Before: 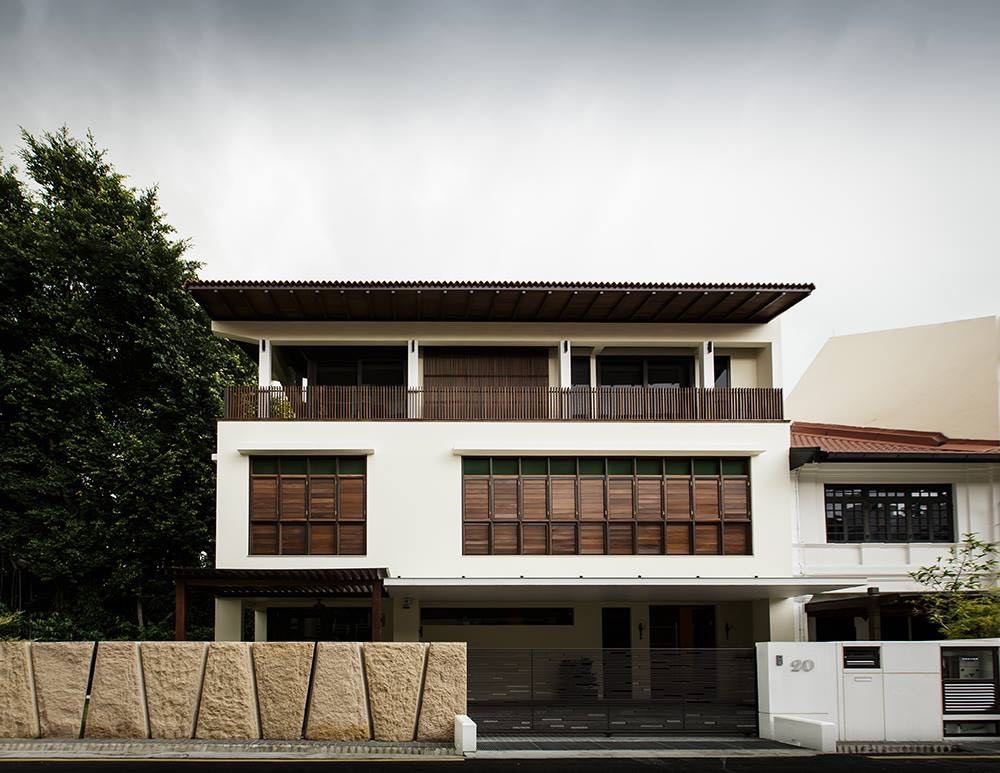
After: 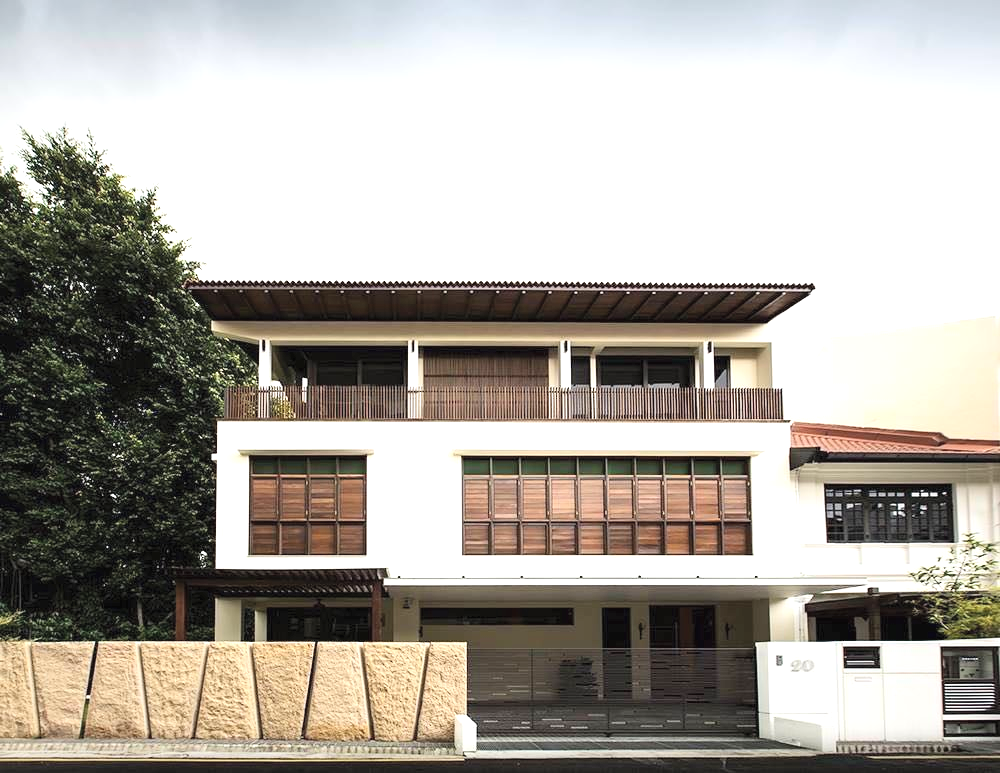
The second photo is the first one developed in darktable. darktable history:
contrast brightness saturation: contrast 0.137, brightness 0.221
exposure: black level correction 0, exposure 0.891 EV, compensate highlight preservation false
